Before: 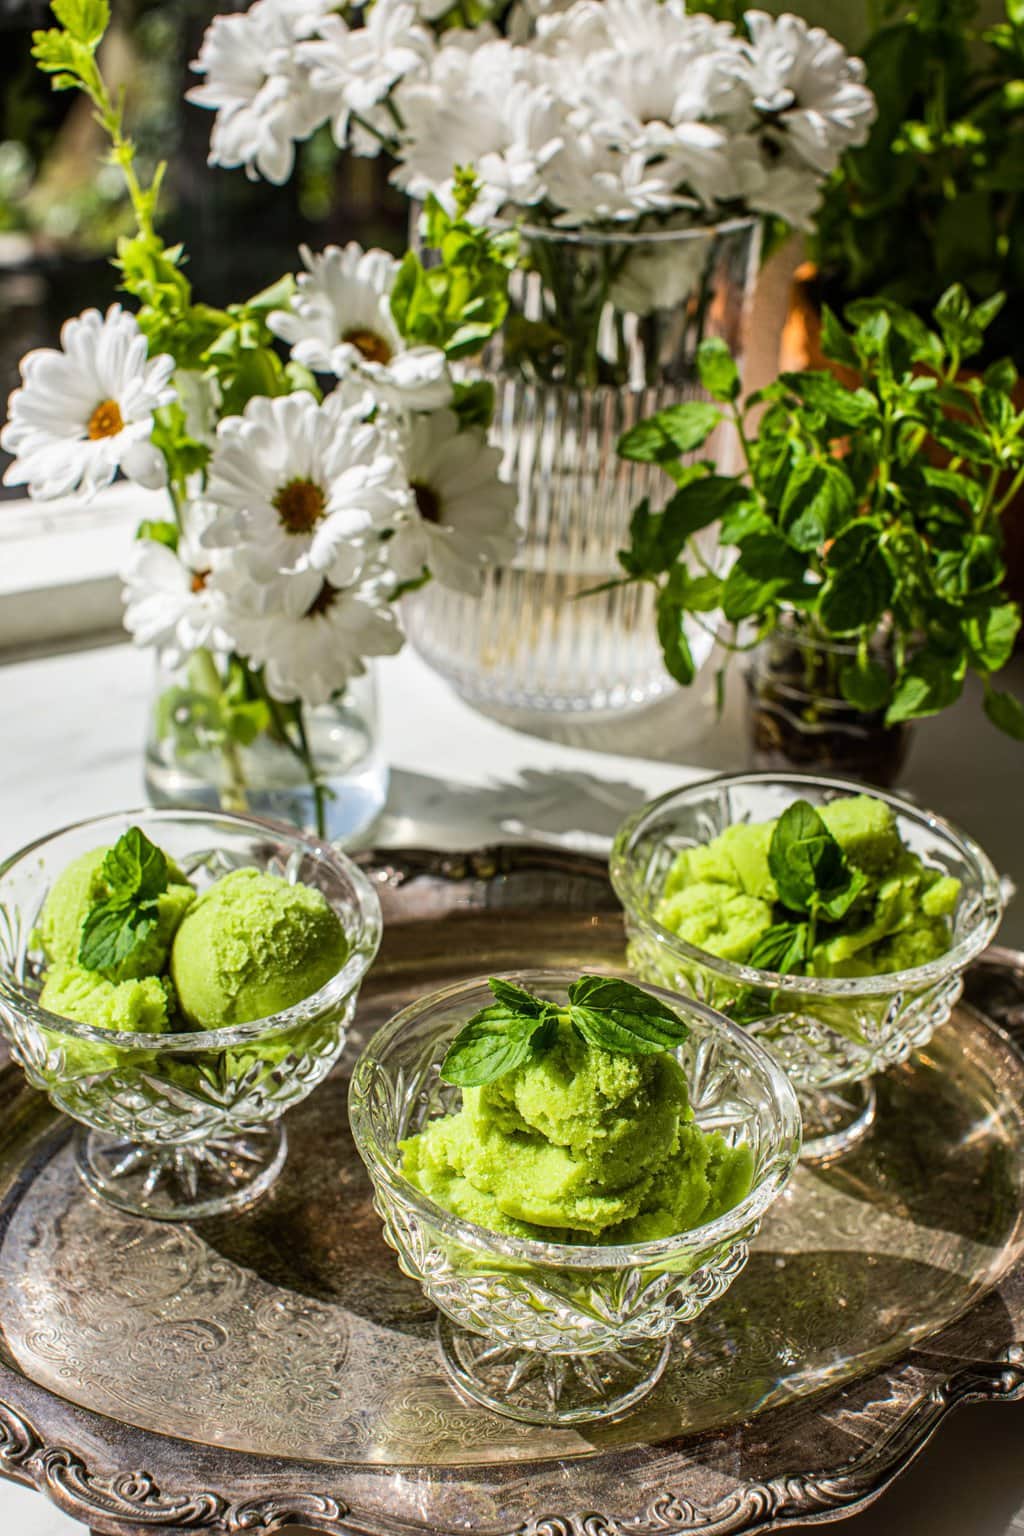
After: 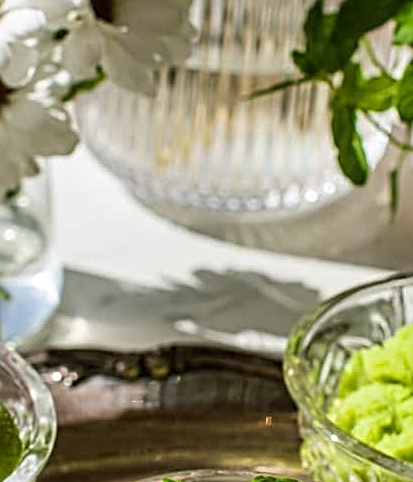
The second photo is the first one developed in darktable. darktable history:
crop: left 31.873%, top 32.567%, right 27.72%, bottom 35.991%
sharpen: radius 2.546, amount 0.648
